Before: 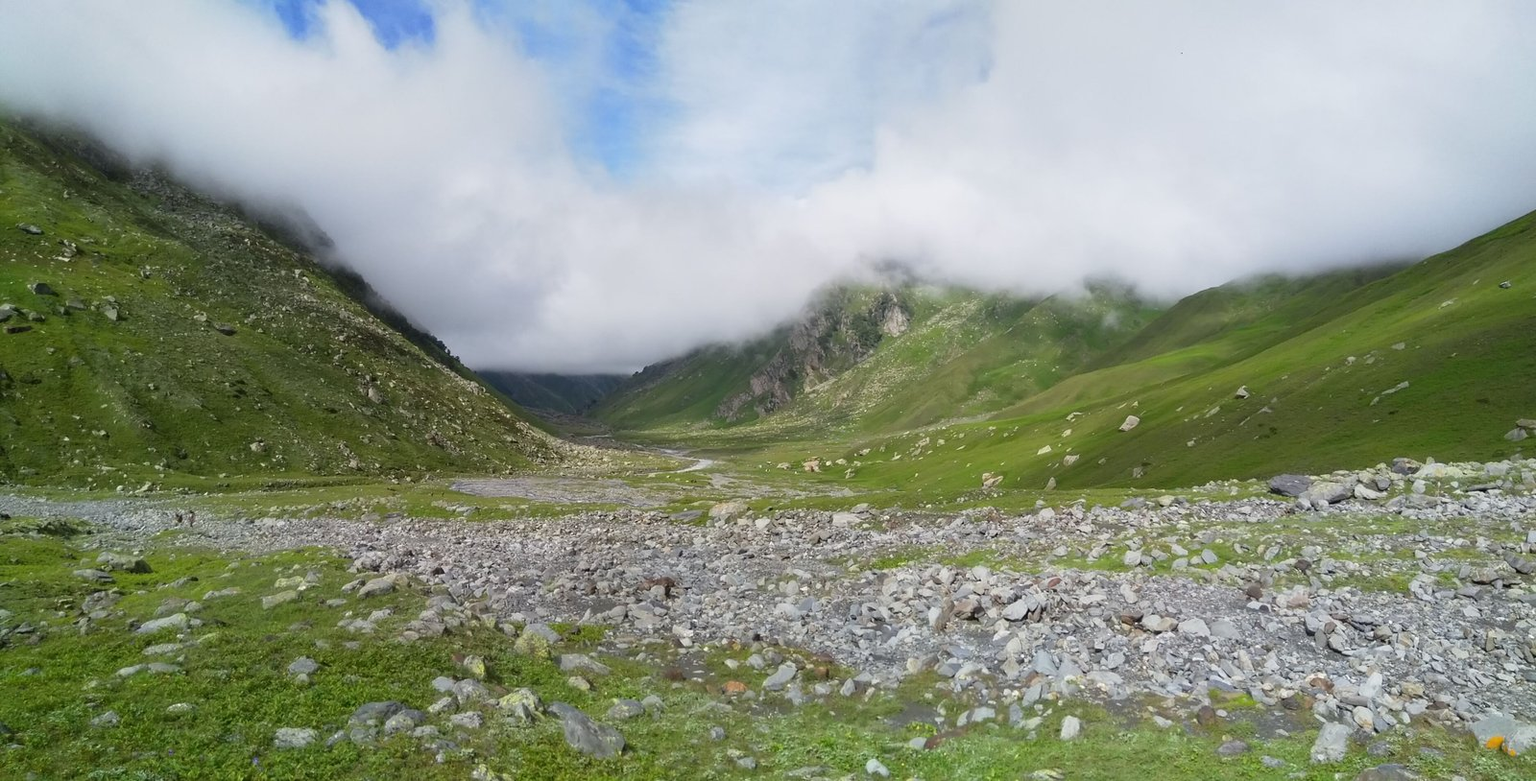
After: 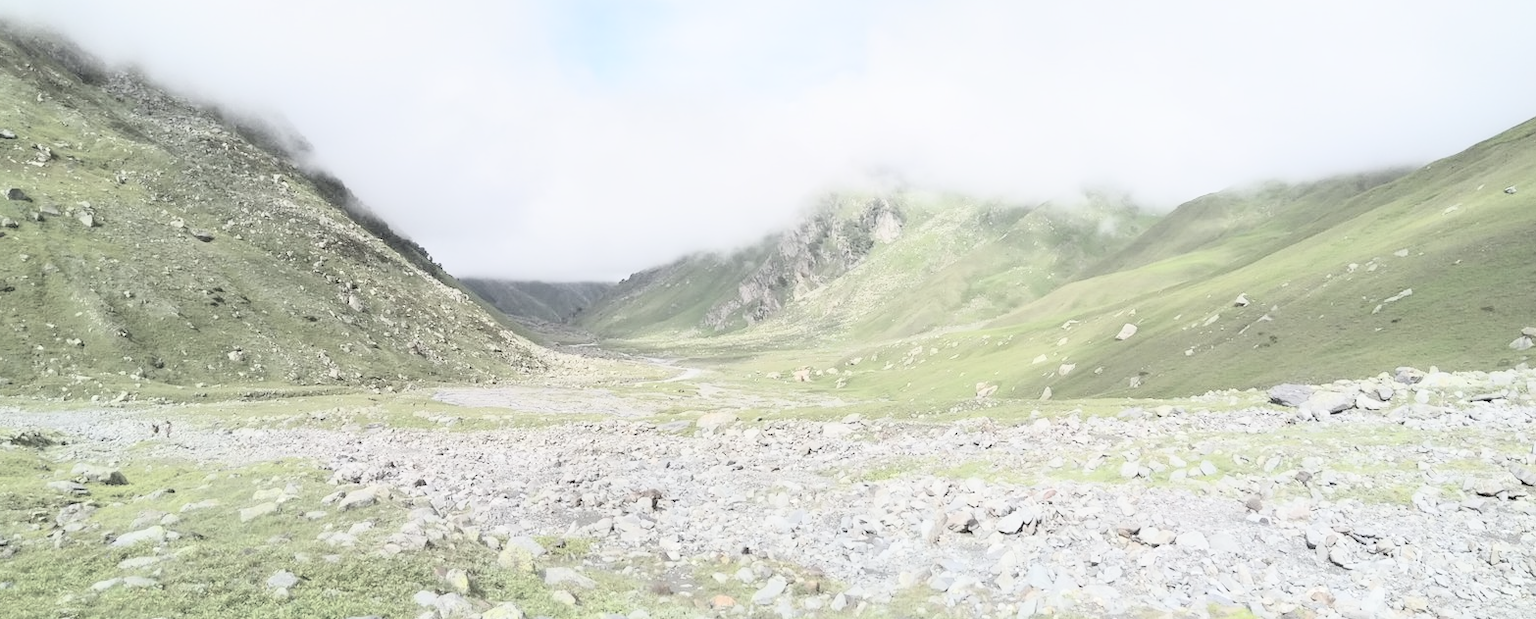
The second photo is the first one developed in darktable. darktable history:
contrast brightness saturation: brightness 0.186, saturation -0.494
tone curve: curves: ch0 [(0, 0) (0.003, 0.003) (0.011, 0.012) (0.025, 0.028) (0.044, 0.049) (0.069, 0.091) (0.1, 0.144) (0.136, 0.21) (0.177, 0.277) (0.224, 0.352) (0.277, 0.433) (0.335, 0.523) (0.399, 0.613) (0.468, 0.702) (0.543, 0.79) (0.623, 0.867) (0.709, 0.916) (0.801, 0.946) (0.898, 0.972) (1, 1)], color space Lab, independent channels
crop and rotate: left 1.807%, top 12.839%, right 0.285%, bottom 9.403%
